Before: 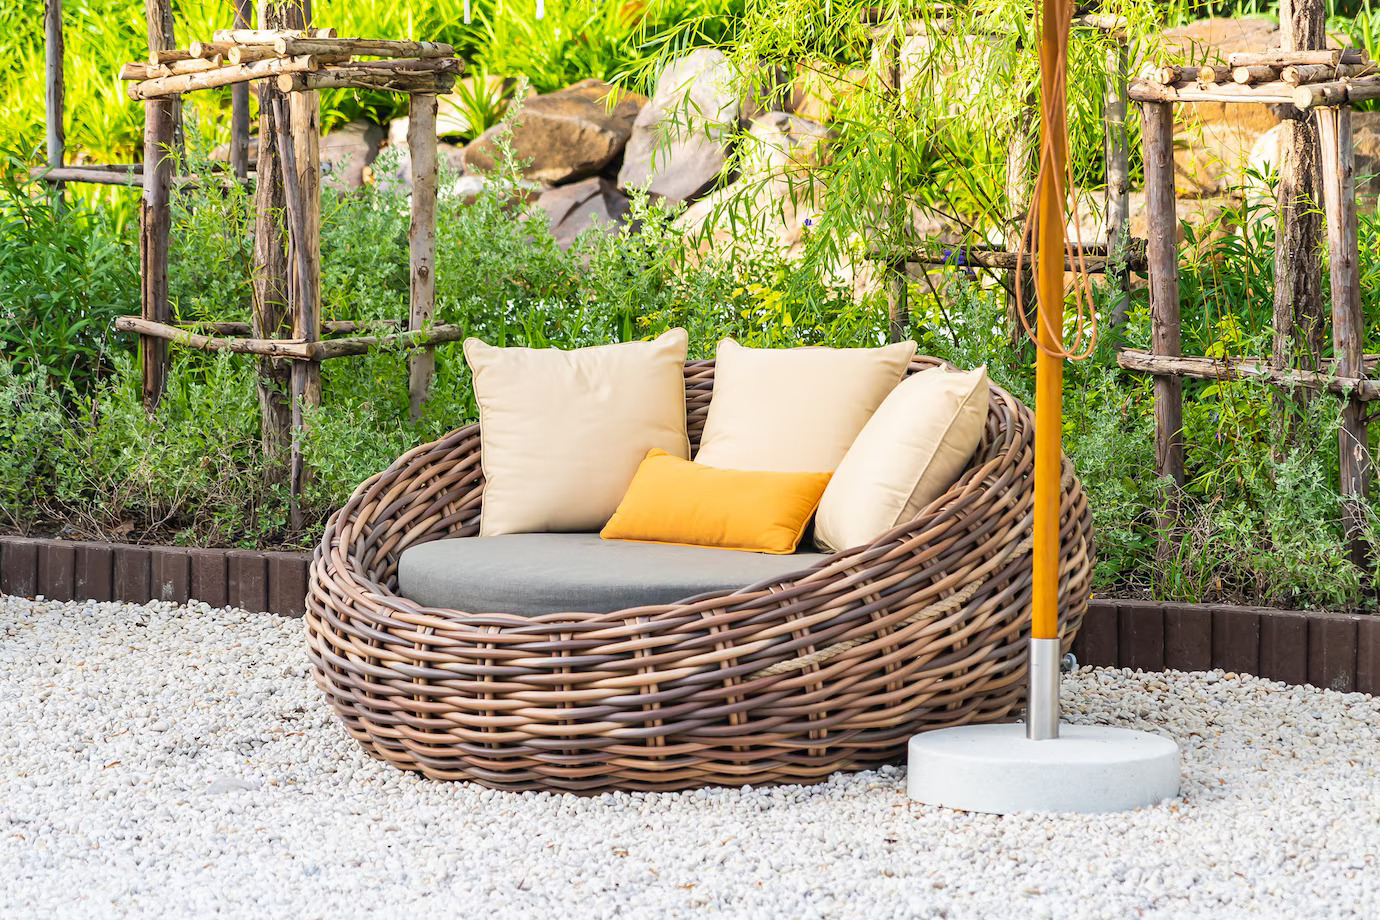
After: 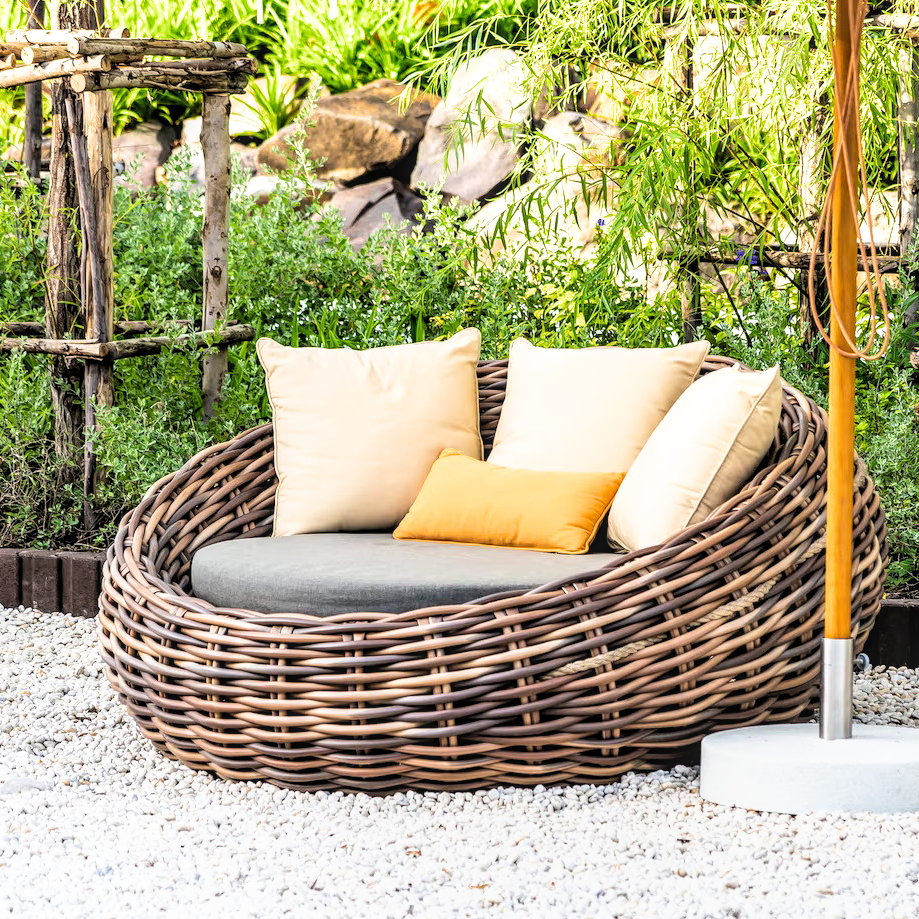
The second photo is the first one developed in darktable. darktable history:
crop and rotate: left 15.004%, right 18.341%
local contrast: on, module defaults
filmic rgb: black relative exposure -5.47 EV, white relative exposure 2.49 EV, threshold 5.98 EV, target black luminance 0%, hardness 4.52, latitude 67.1%, contrast 1.467, shadows ↔ highlights balance -4.29%, color science v4 (2020), enable highlight reconstruction true
